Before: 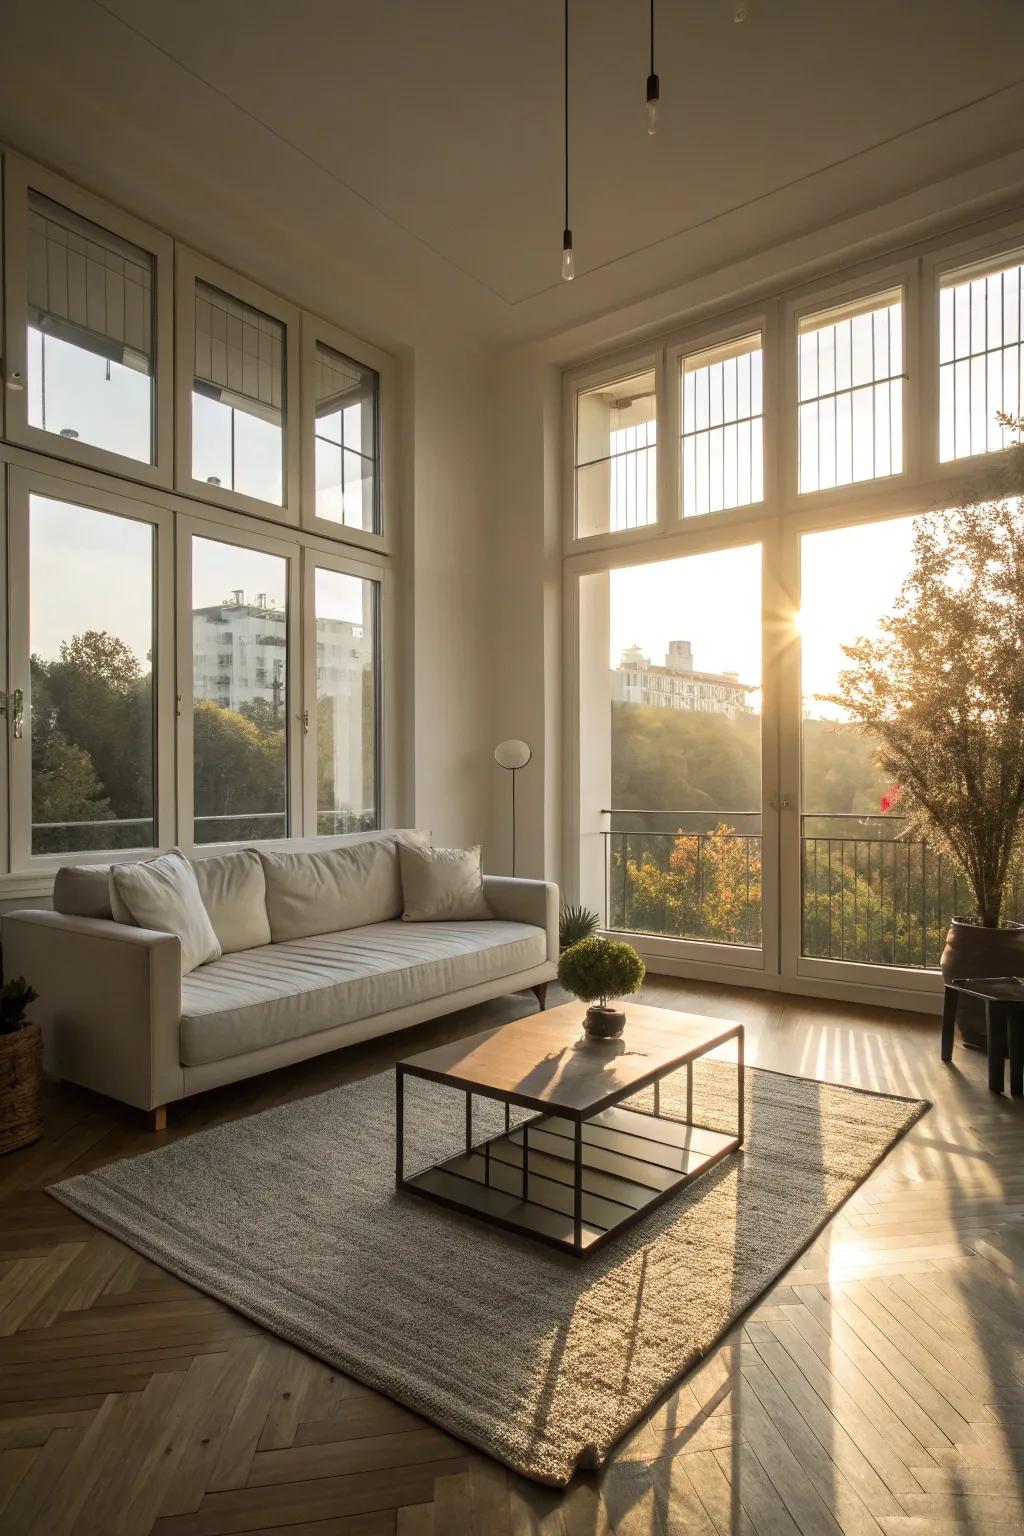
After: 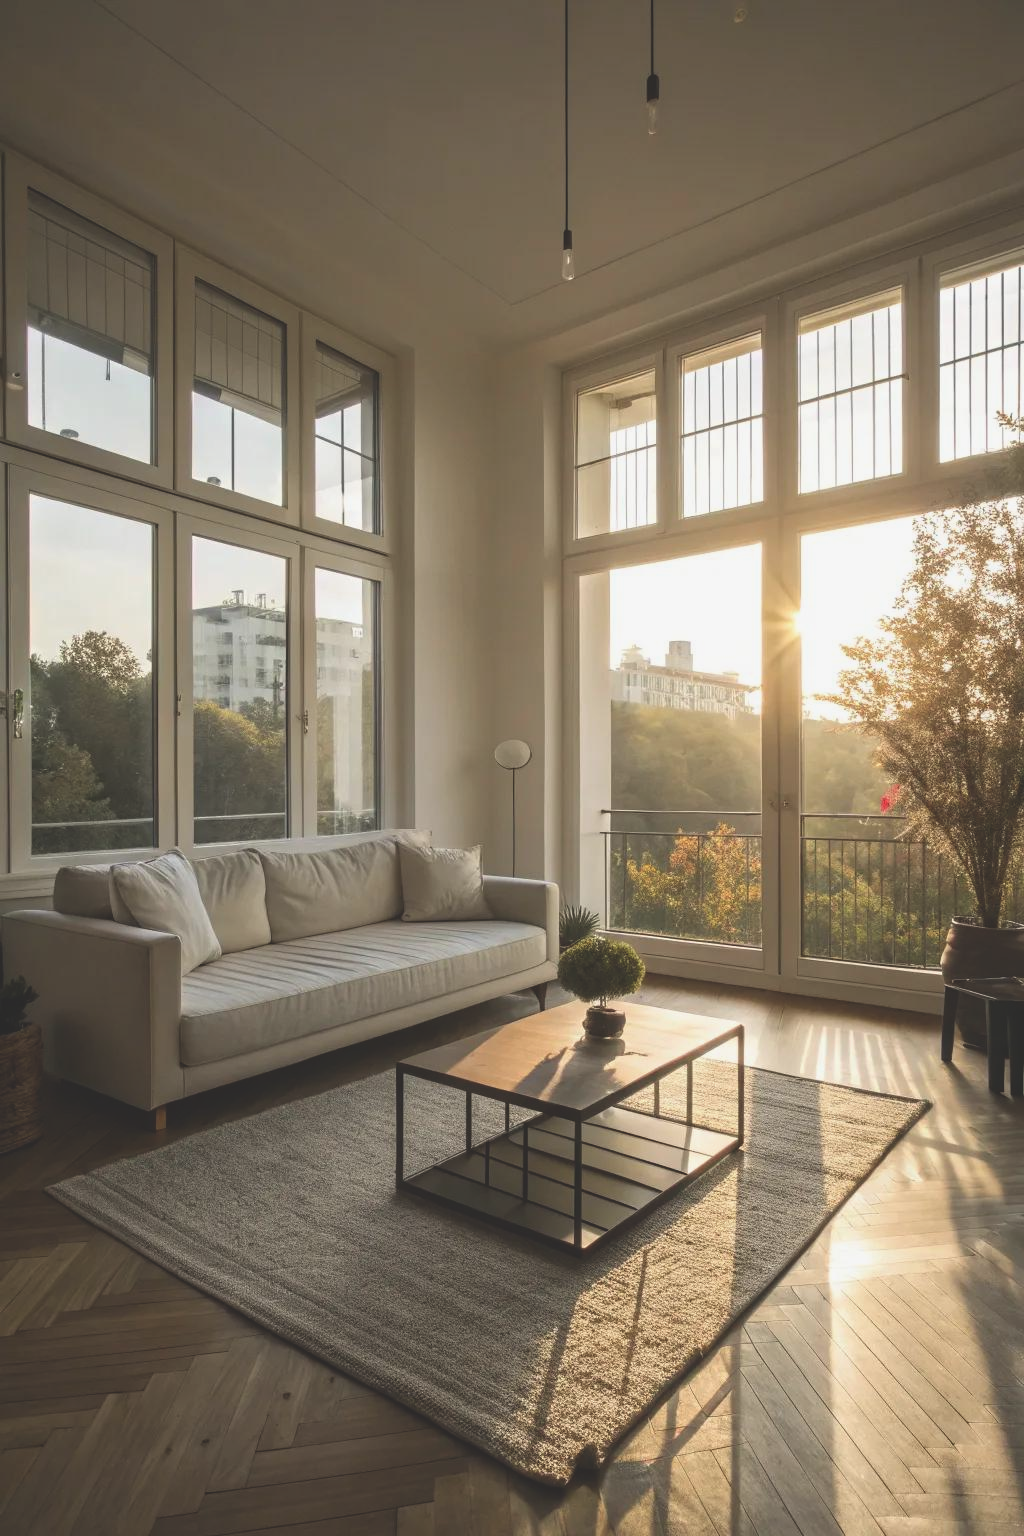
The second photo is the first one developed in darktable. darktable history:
exposure: black level correction -0.024, exposure -0.12 EV, compensate exposure bias true, compensate highlight preservation false
